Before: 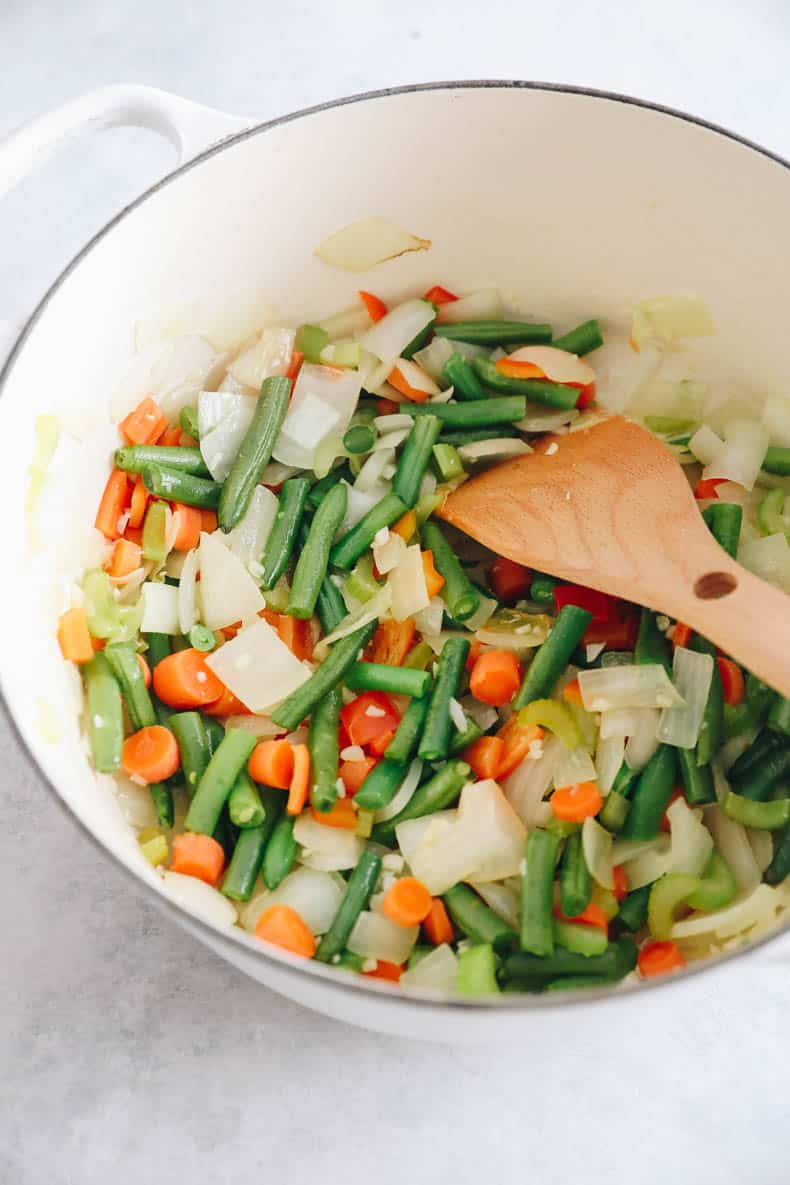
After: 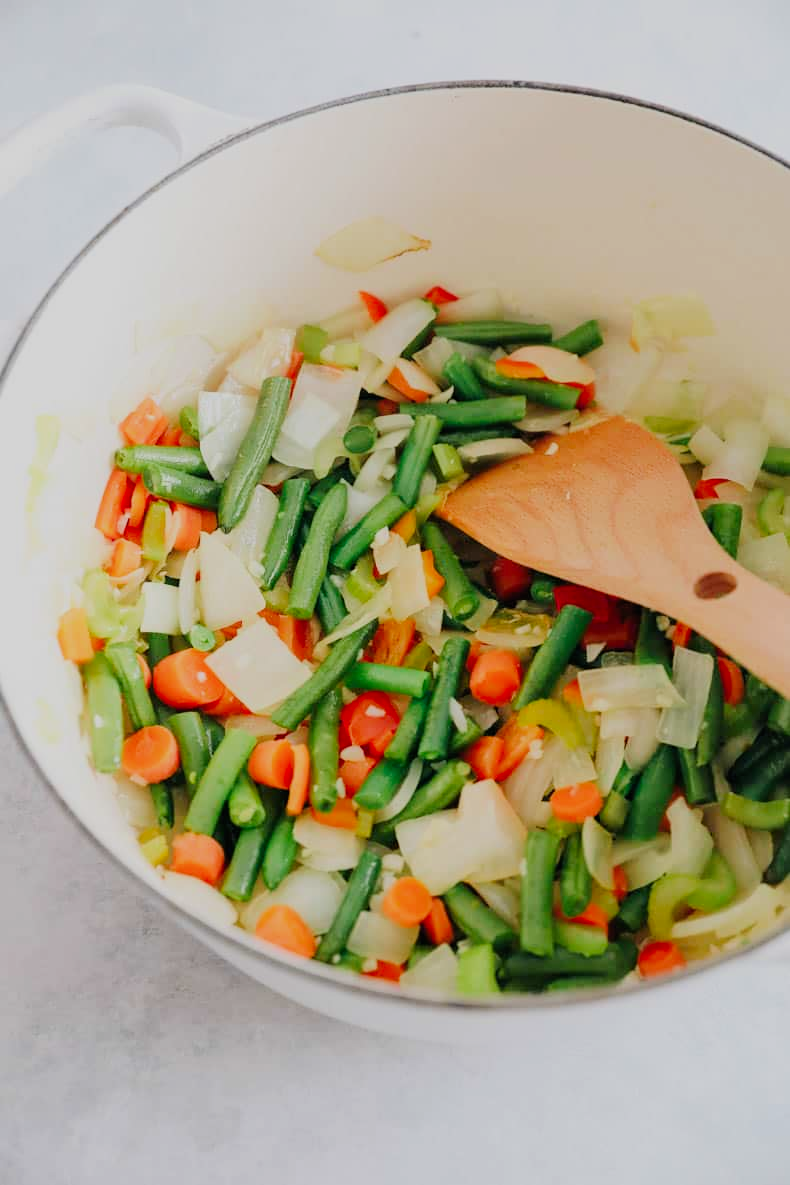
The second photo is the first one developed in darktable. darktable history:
filmic rgb: black relative exposure -7.65 EV, white relative exposure 4.56 EV, hardness 3.61, iterations of high-quality reconstruction 0
contrast brightness saturation: contrast 0.04, saturation 0.157
